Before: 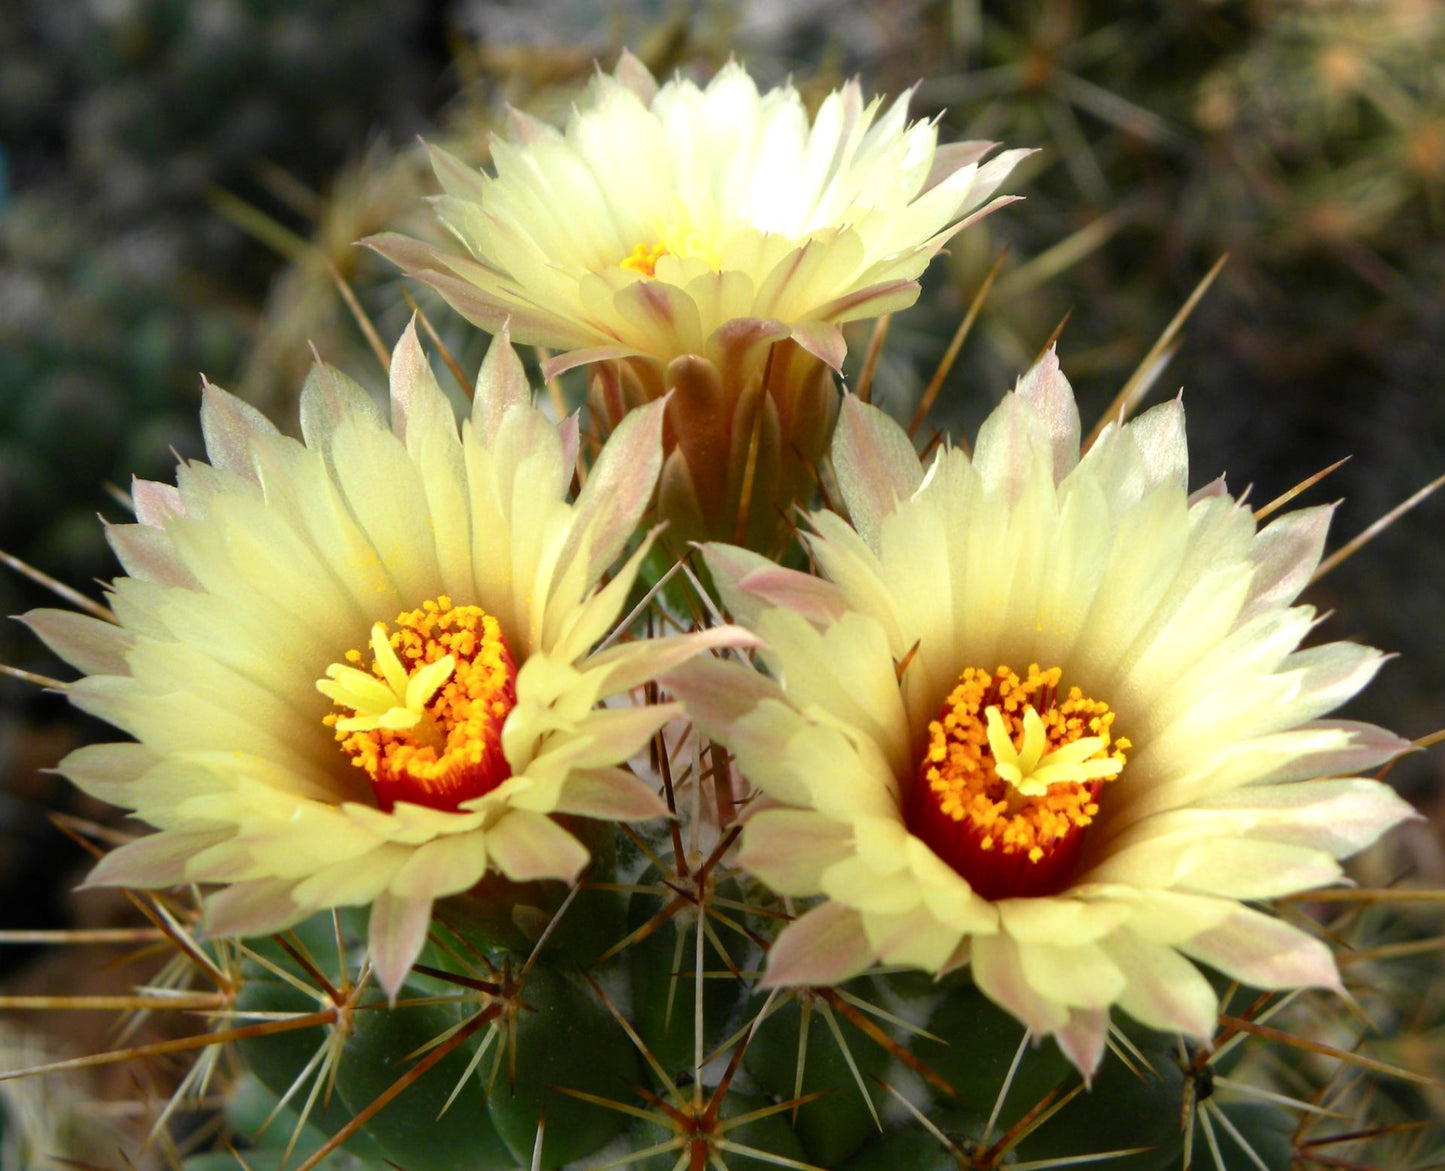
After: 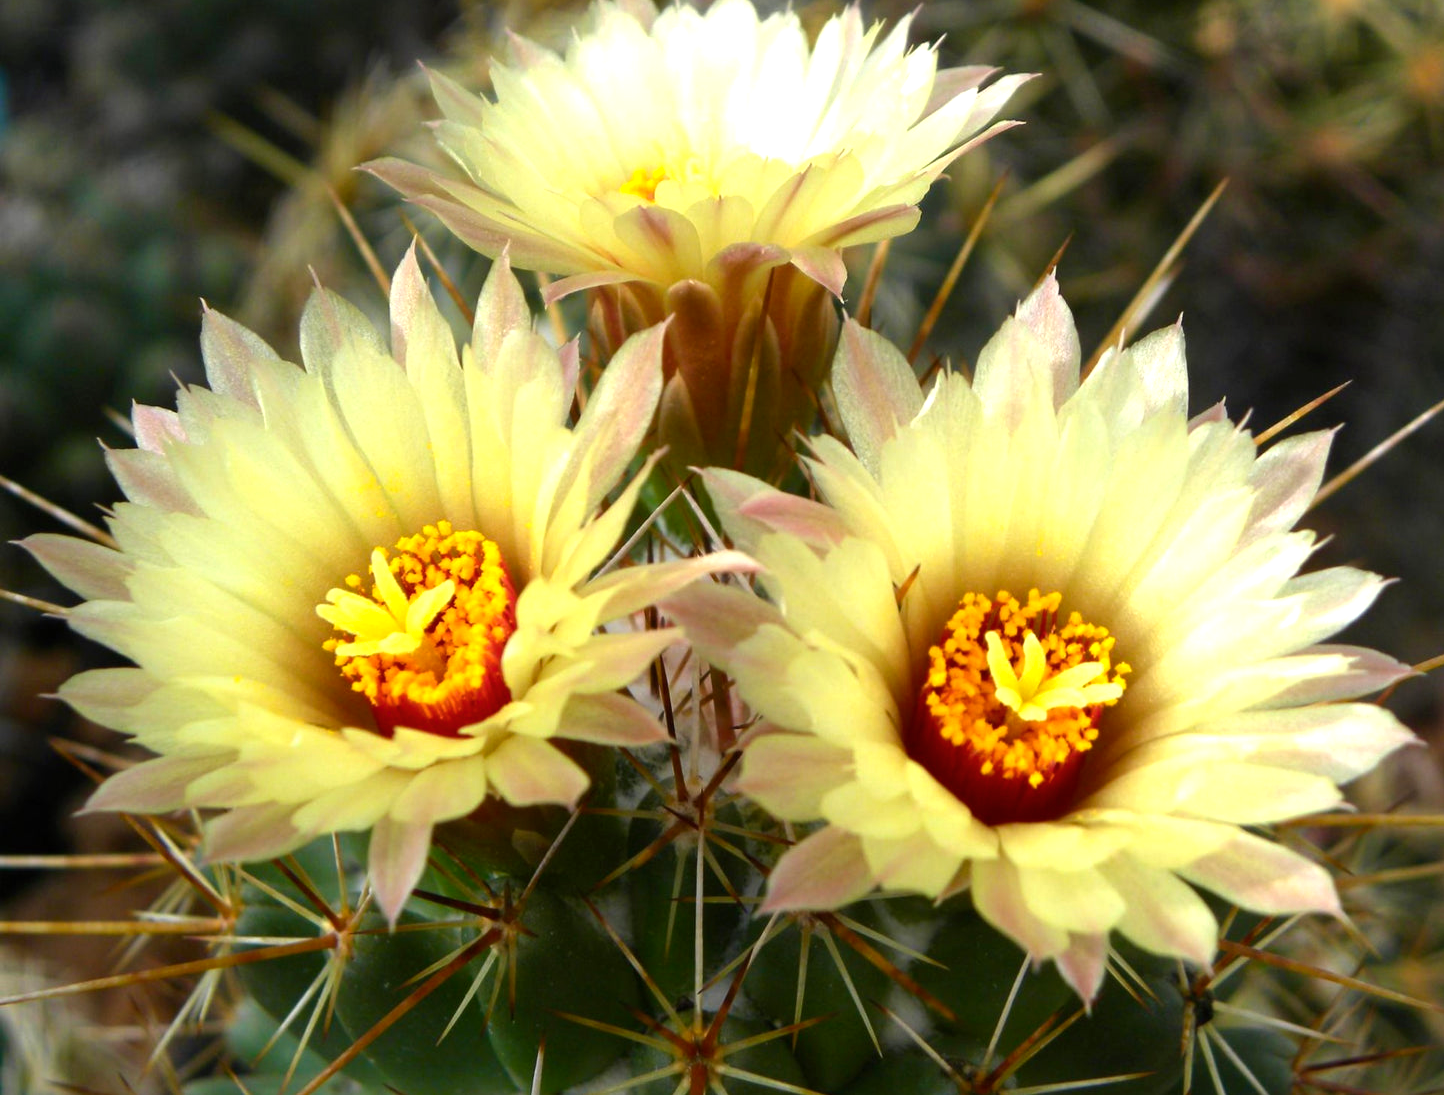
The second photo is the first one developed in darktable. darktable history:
color balance rgb: perceptual saturation grading › global saturation 0.911%, perceptual brilliance grading › highlights 7.416%, perceptual brilliance grading › mid-tones 3.32%, perceptual brilliance grading › shadows 1.315%, global vibrance 19.464%
crop and rotate: top 6.425%
